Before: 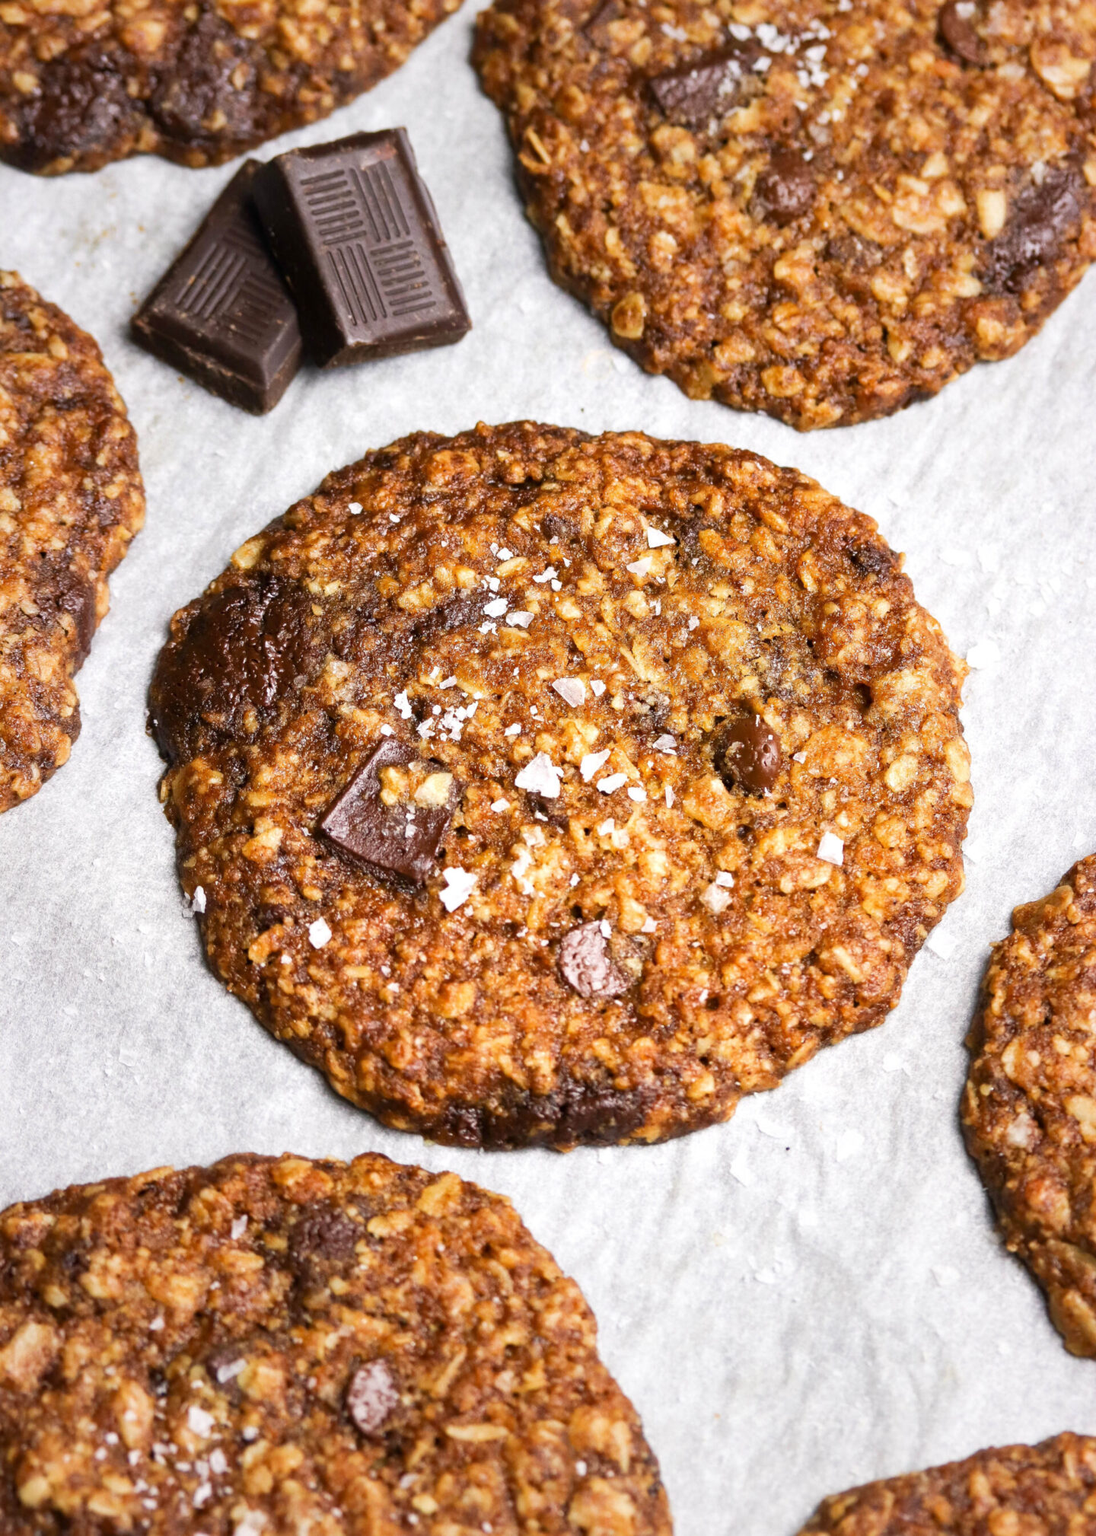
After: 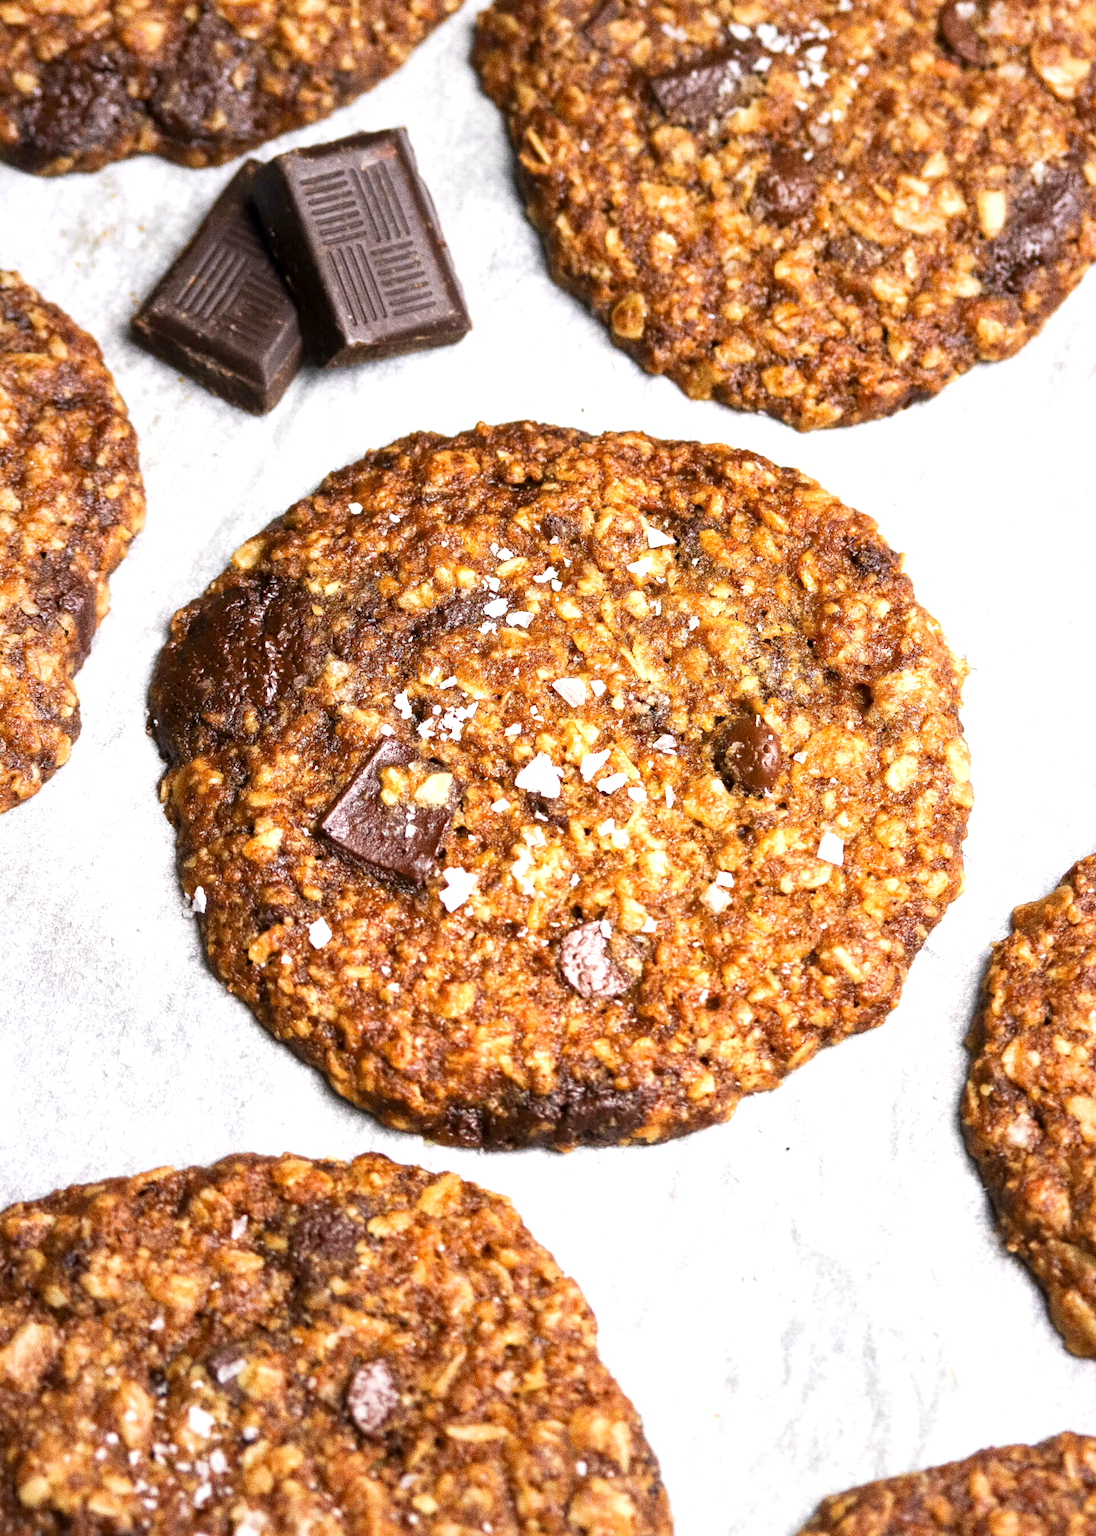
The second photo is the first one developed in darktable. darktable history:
local contrast: highlights 100%, shadows 100%, detail 120%, midtone range 0.2
grain: coarseness 0.09 ISO, strength 40%
exposure: exposure 0.4 EV, compensate highlight preservation false
